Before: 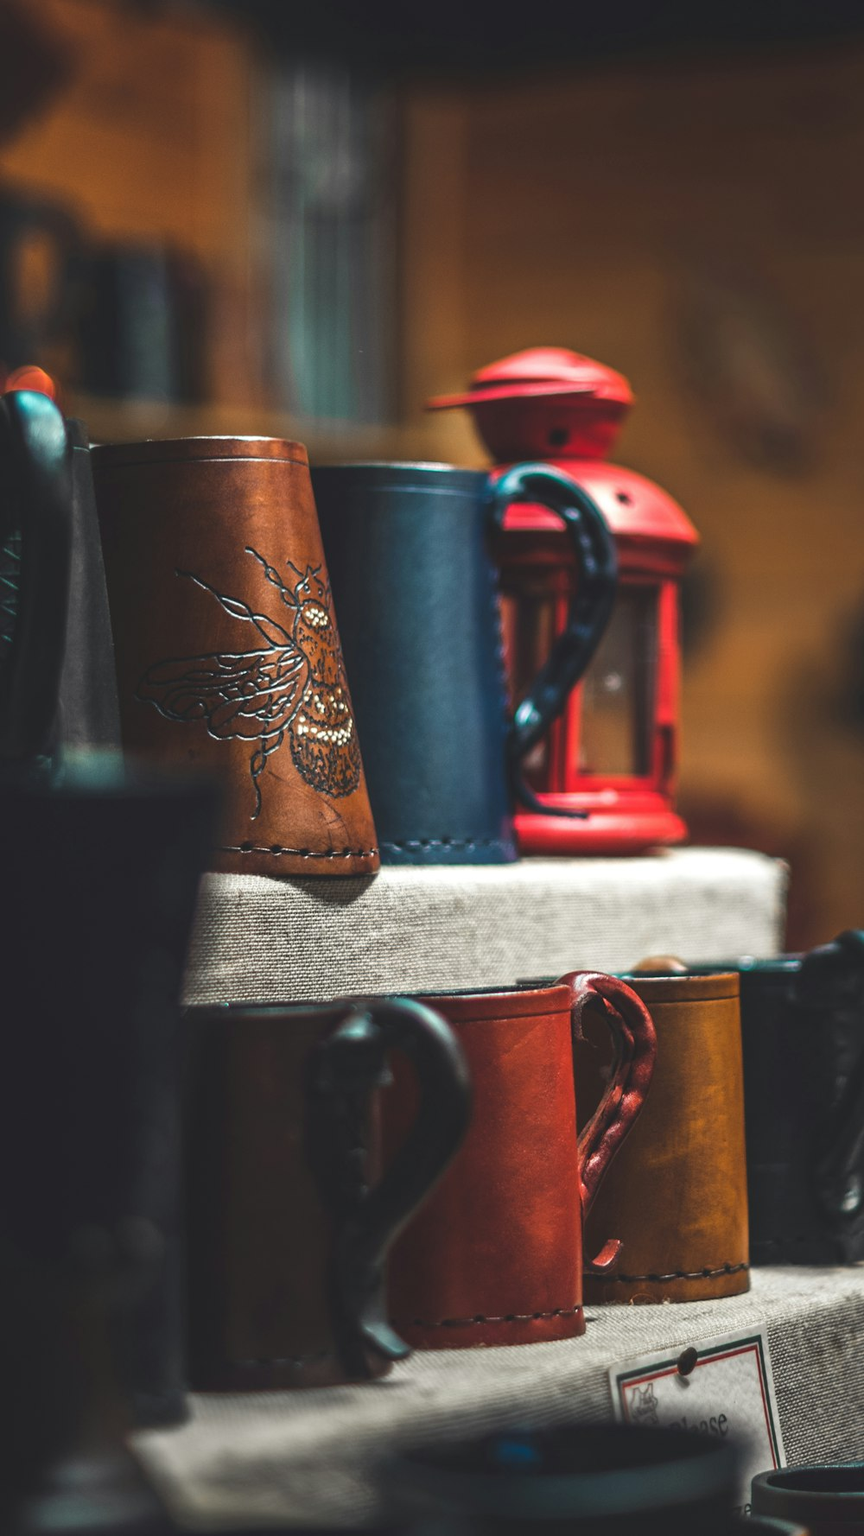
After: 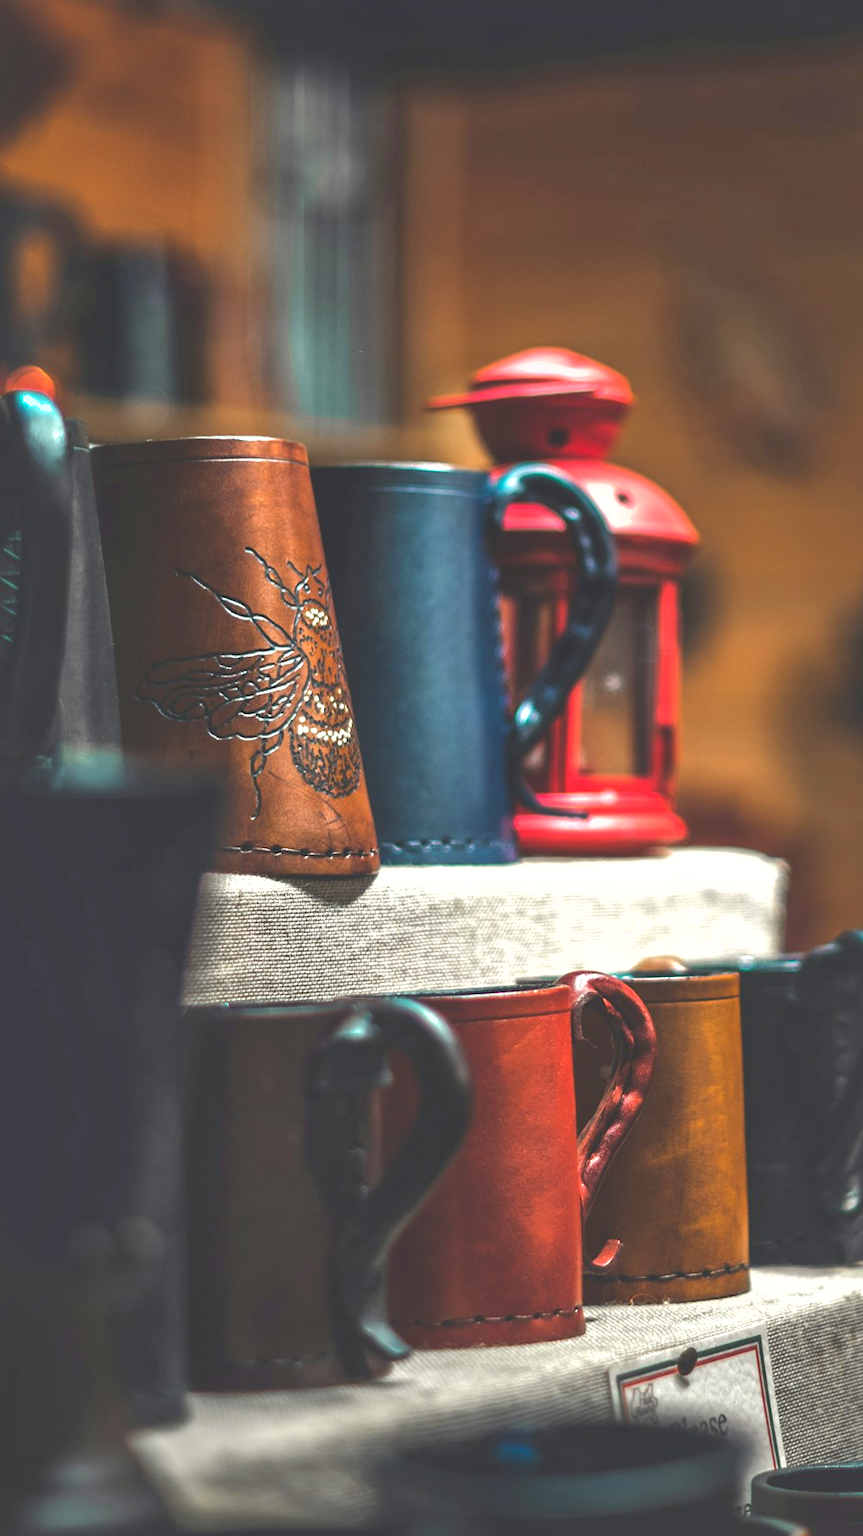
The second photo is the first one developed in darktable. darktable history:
exposure: black level correction 0, exposure 0.698 EV, compensate exposure bias true, compensate highlight preservation false
shadows and highlights: on, module defaults
